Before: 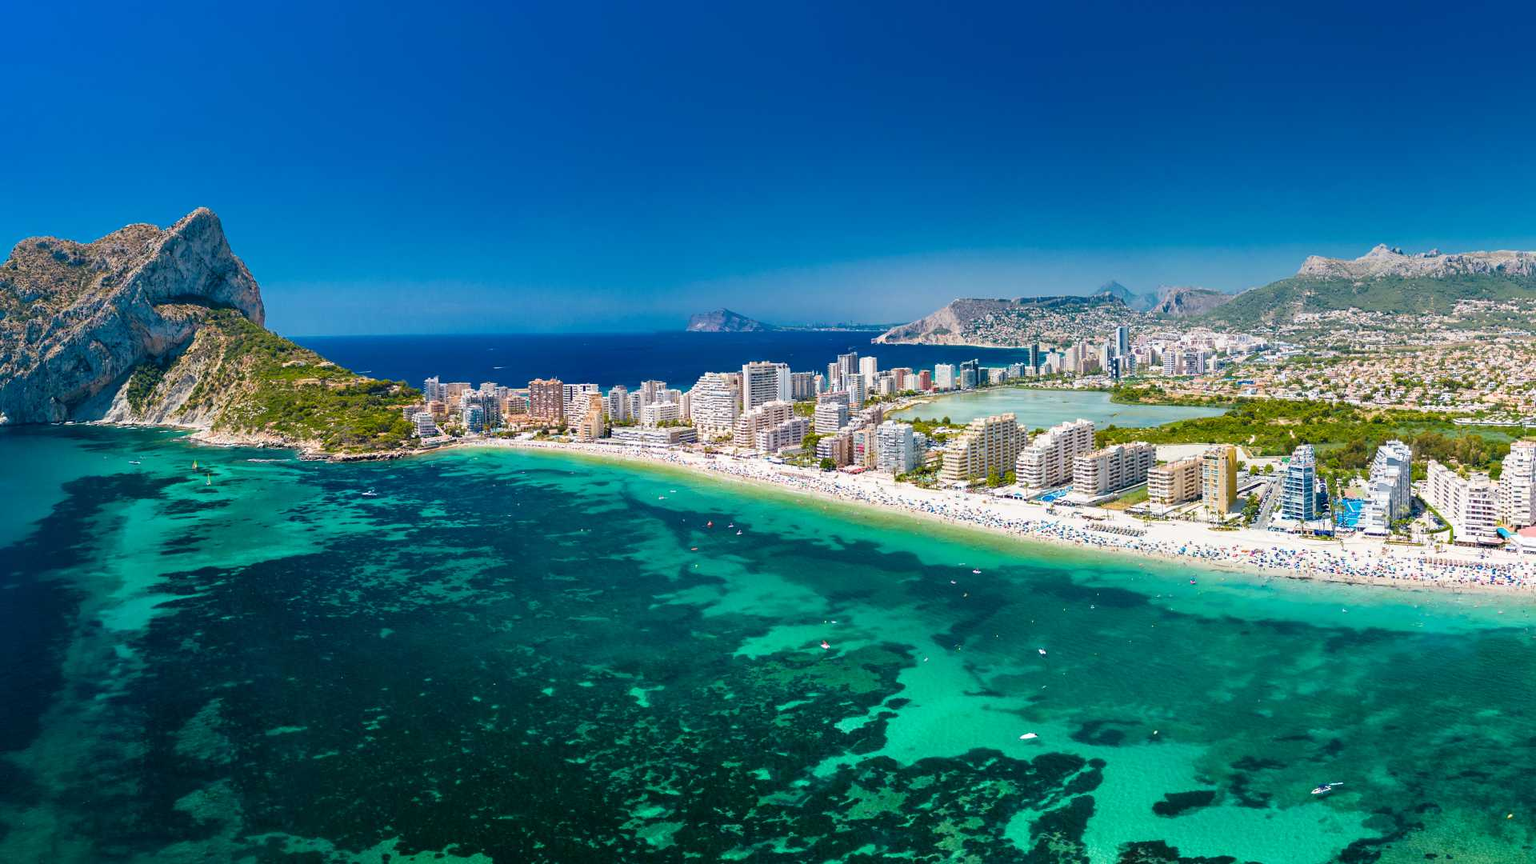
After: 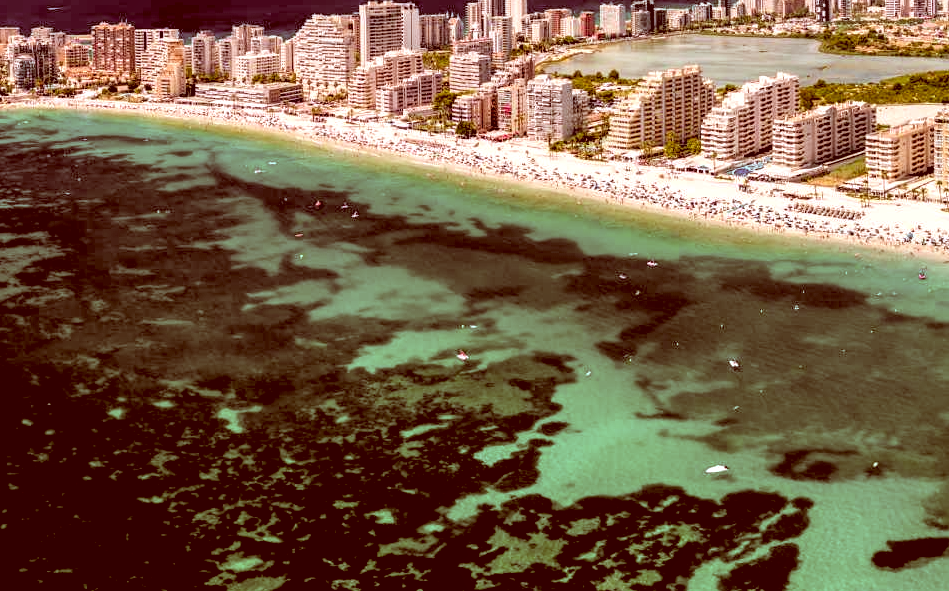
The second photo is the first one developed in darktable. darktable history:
rgb levels: levels [[0.034, 0.472, 0.904], [0, 0.5, 1], [0, 0.5, 1]]
crop: left 29.672%, top 41.786%, right 20.851%, bottom 3.487%
local contrast: on, module defaults
color correction: highlights a* 9.03, highlights b* 8.71, shadows a* 40, shadows b* 40, saturation 0.8
